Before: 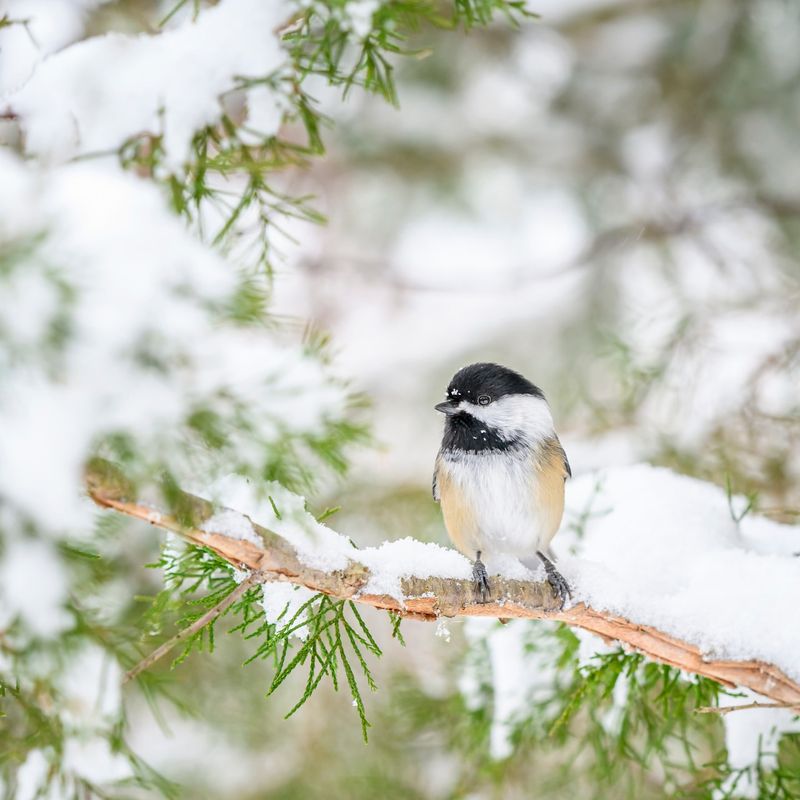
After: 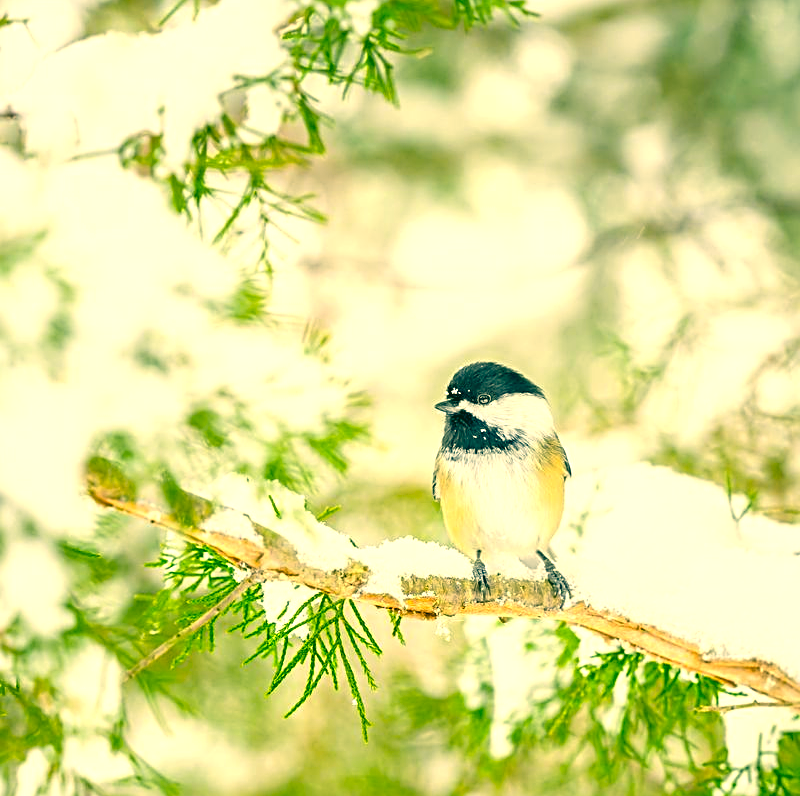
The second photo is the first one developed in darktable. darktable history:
sharpen: radius 2.756
crop: top 0.244%, bottom 0.159%
color balance rgb: perceptual saturation grading › global saturation 29.478%, perceptual brilliance grading › global brilliance 11.895%, perceptual brilliance grading › highlights 15.228%, contrast -19.656%
color correction: highlights a* 2.14, highlights b* 33.83, shadows a* -36.99, shadows b* -6.12
